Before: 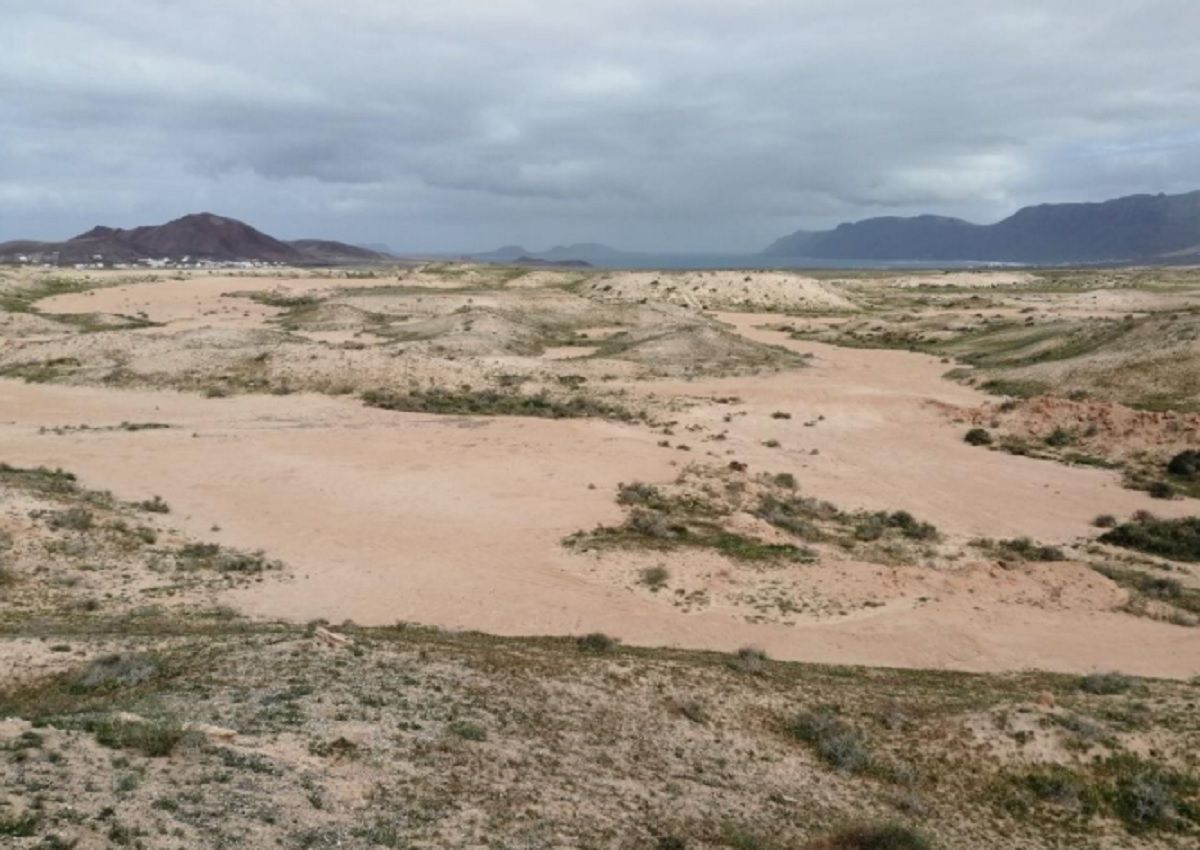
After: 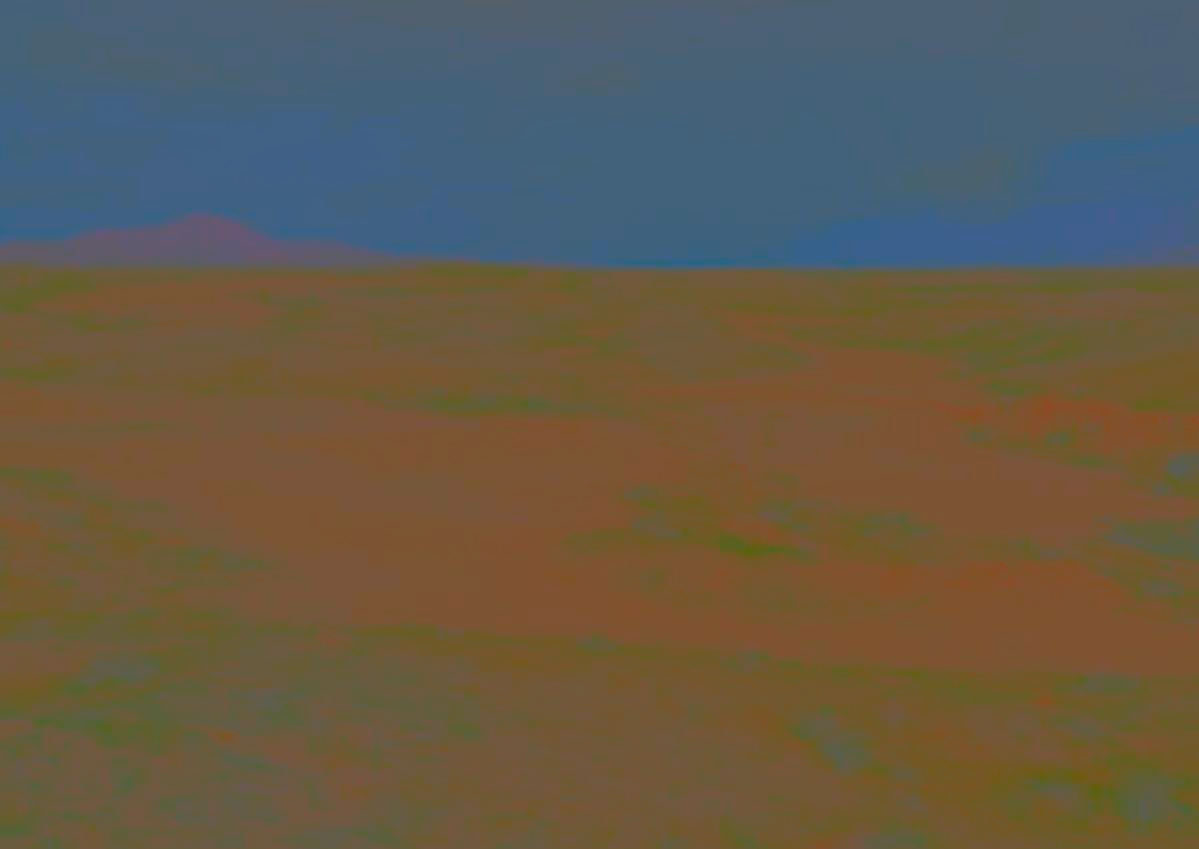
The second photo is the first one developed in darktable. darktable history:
contrast brightness saturation: contrast -0.99, brightness -0.17, saturation 0.75
